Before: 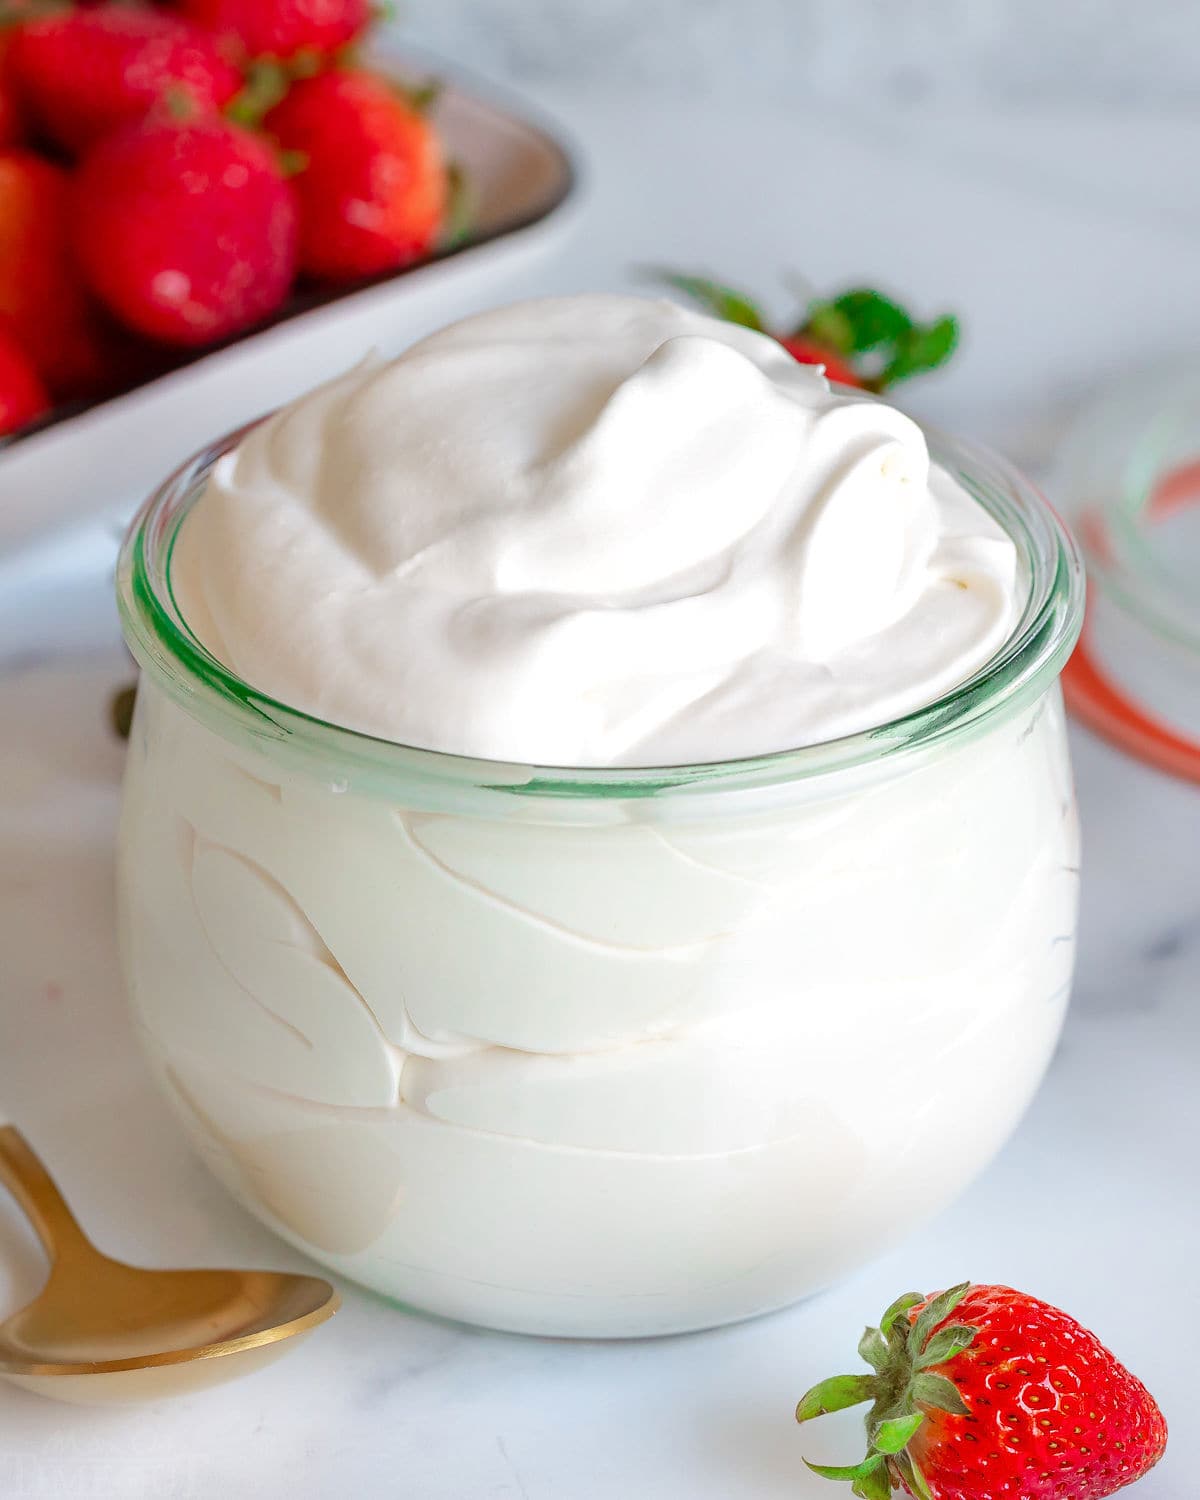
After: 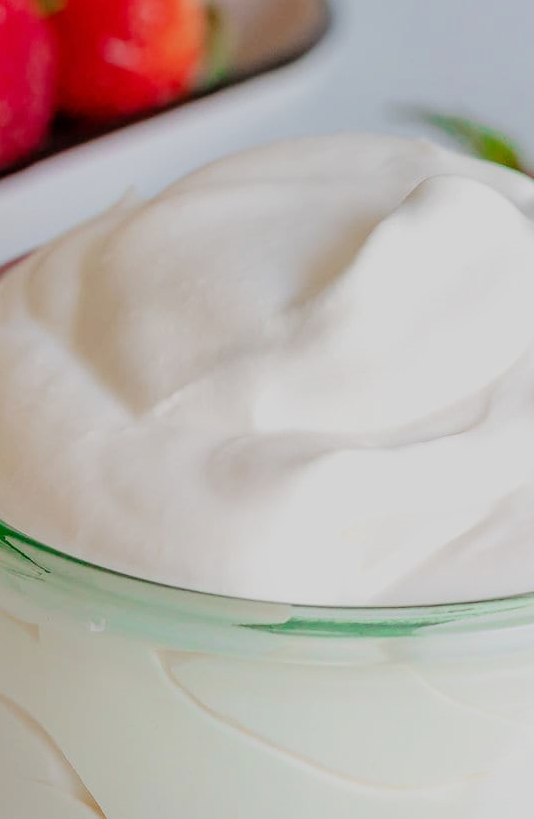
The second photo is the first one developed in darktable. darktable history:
crop: left 20.208%, top 10.794%, right 35.287%, bottom 34.593%
filmic rgb: black relative exposure -7.65 EV, white relative exposure 4.56 EV, hardness 3.61, color science v6 (2022)
